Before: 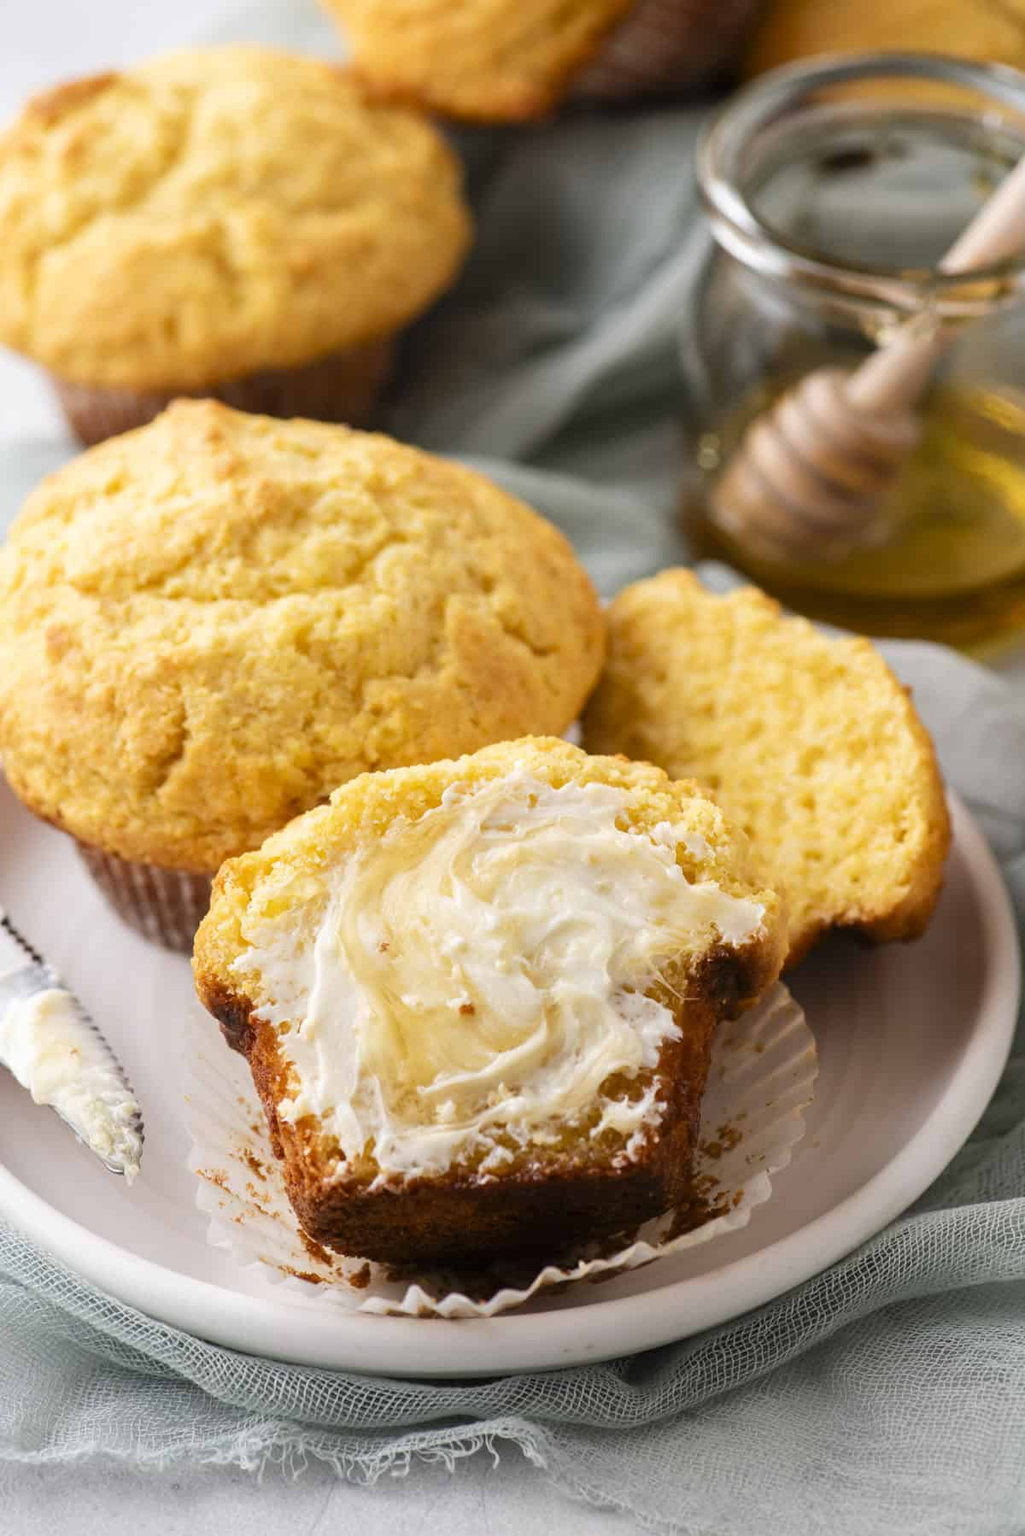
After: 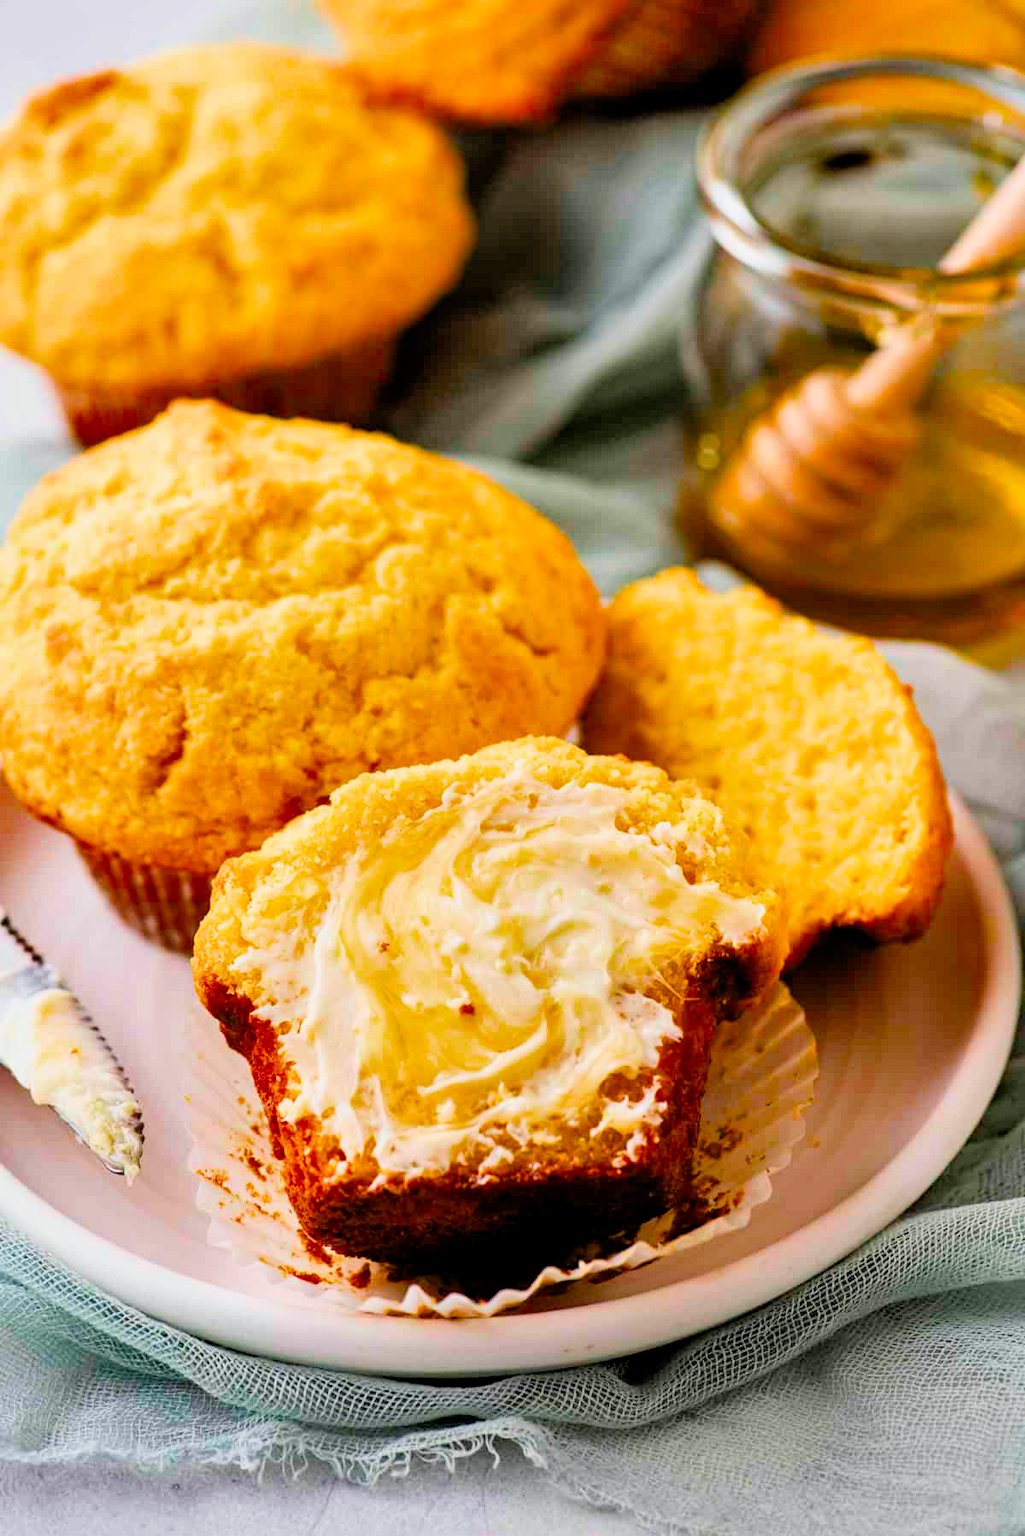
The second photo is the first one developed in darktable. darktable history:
color balance rgb: perceptual saturation grading › global saturation 30%, global vibrance 10%
exposure: exposure 0.669 EV, compensate highlight preservation false
filmic rgb: black relative exposure -7.75 EV, white relative exposure 4.4 EV, threshold 3 EV, target black luminance 0%, hardness 3.76, latitude 50.51%, contrast 1.074, highlights saturation mix 10%, shadows ↔ highlights balance -0.22%, color science v4 (2020), enable highlight reconstruction true
shadows and highlights: soften with gaussian
haze removal: strength 0.29, distance 0.25, compatibility mode true, adaptive false
